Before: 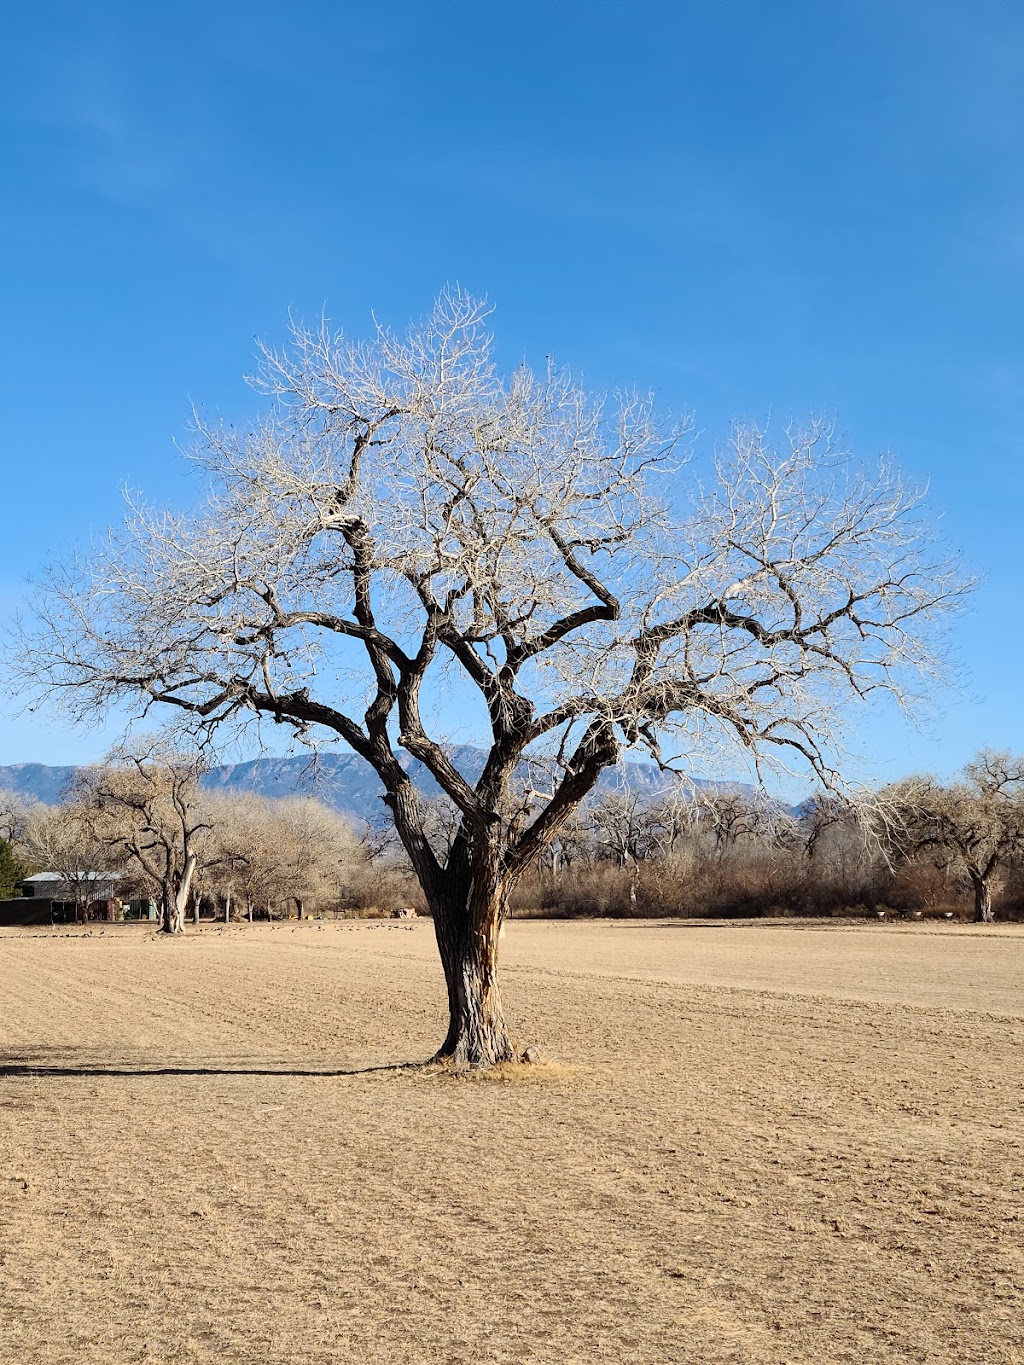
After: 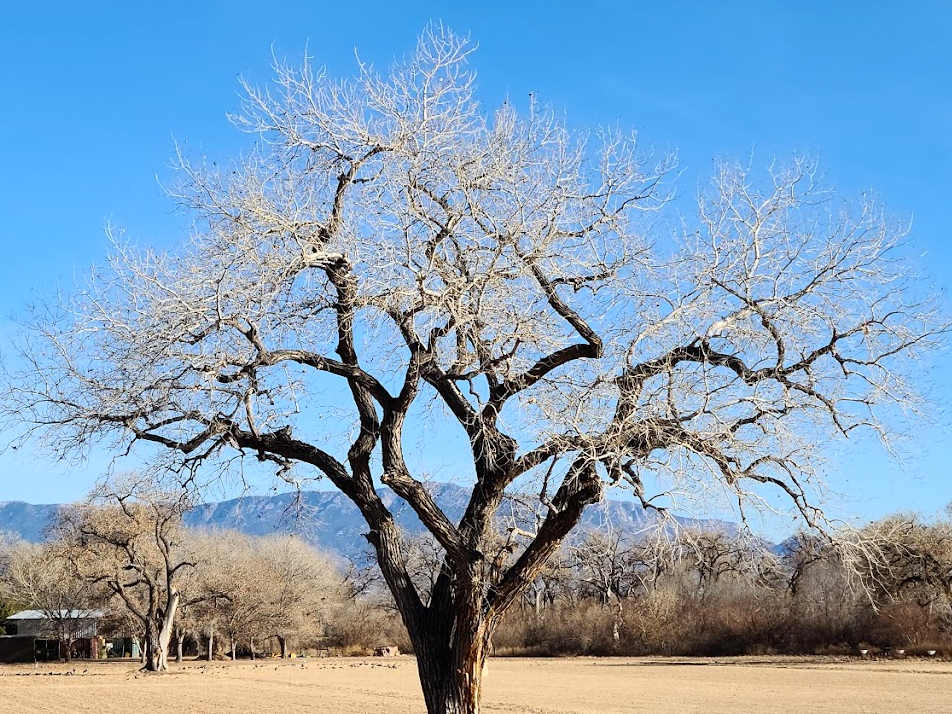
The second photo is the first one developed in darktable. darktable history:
contrast brightness saturation: contrast 0.1, brightness 0.03, saturation 0.09
crop: left 1.744%, top 19.225%, right 5.069%, bottom 28.357%
